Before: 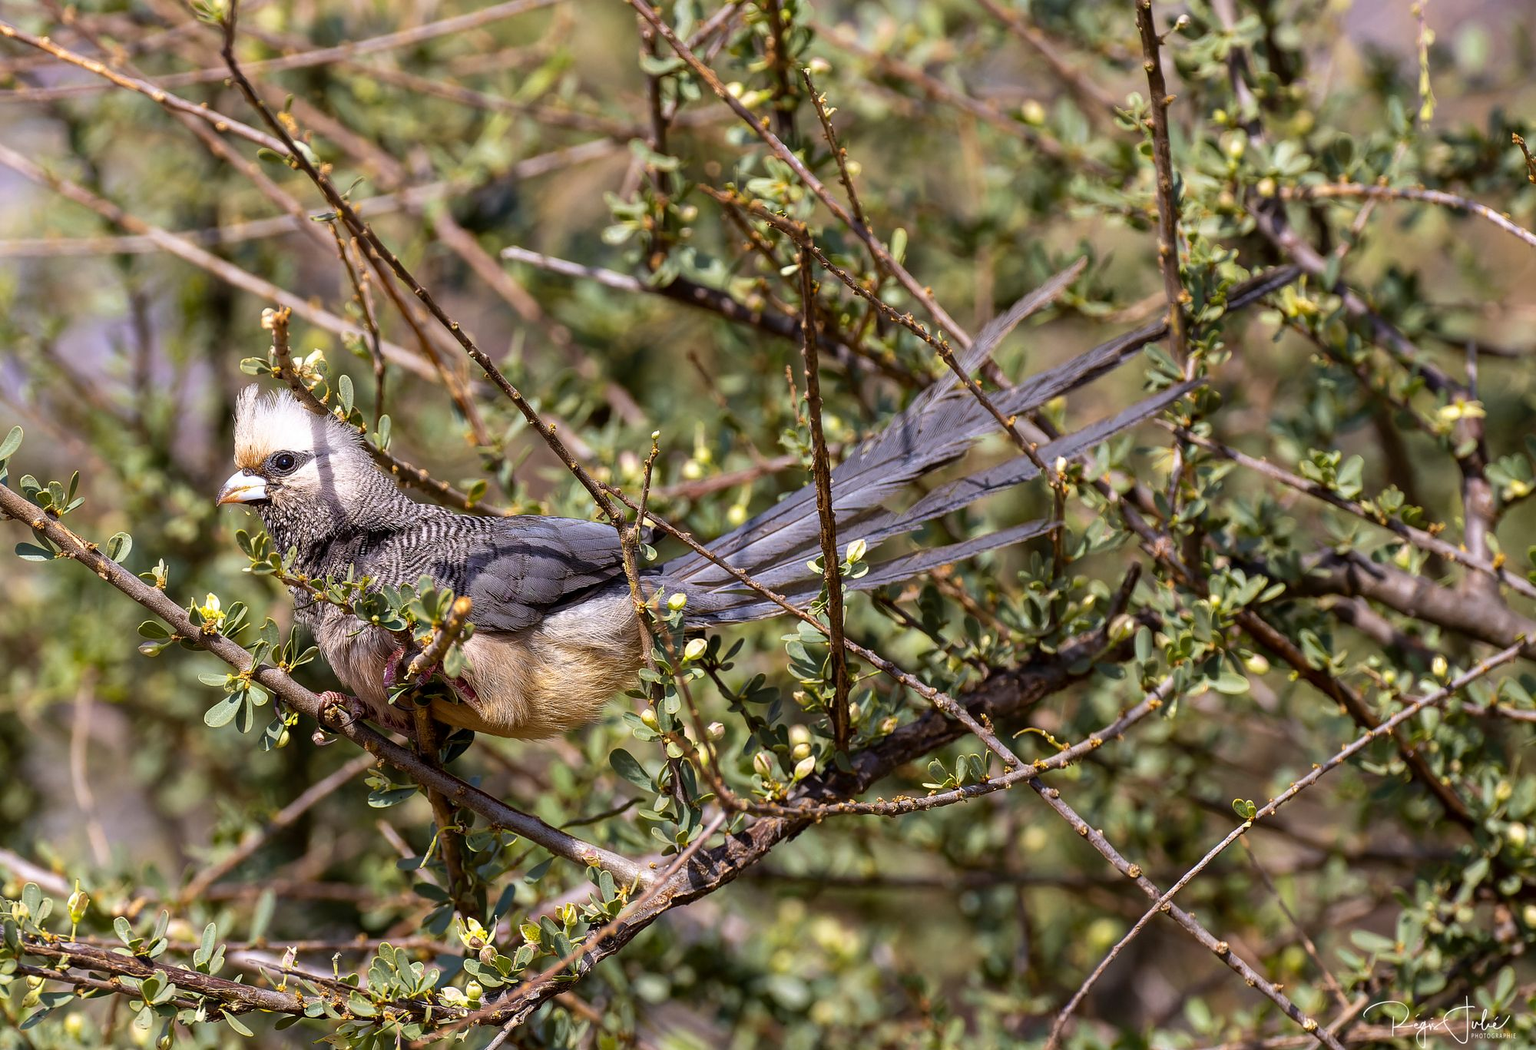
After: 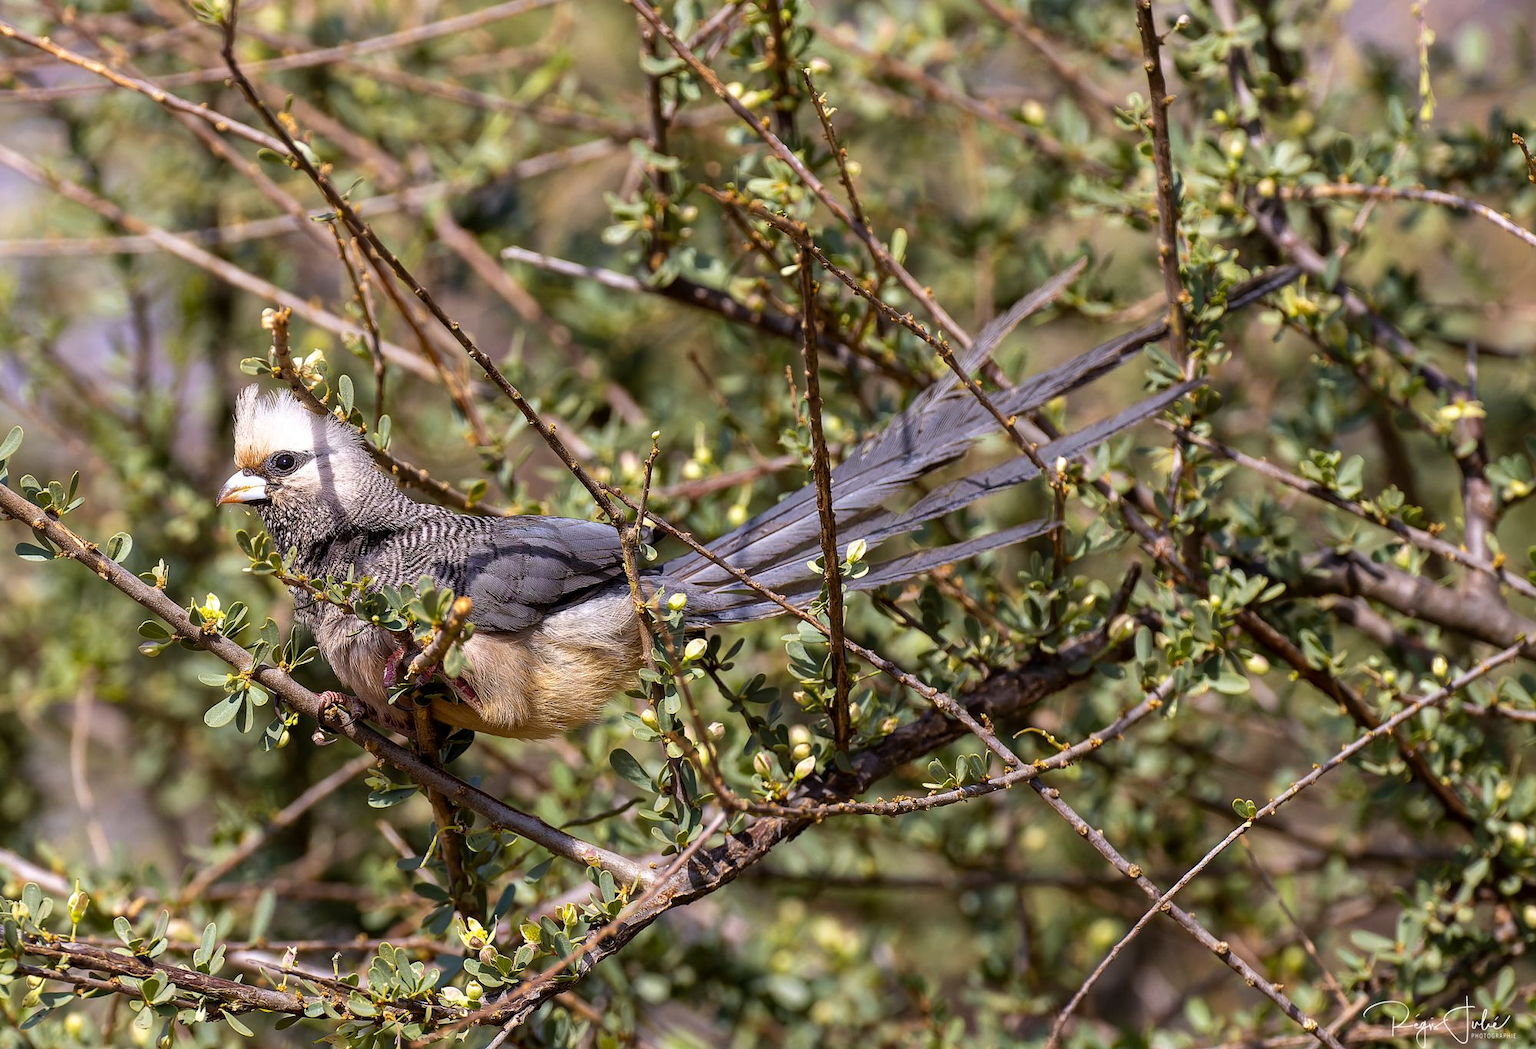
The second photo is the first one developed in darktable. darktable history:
levels: mode automatic, black 0.023%, white 99.97%, levels [0.062, 0.494, 0.925]
